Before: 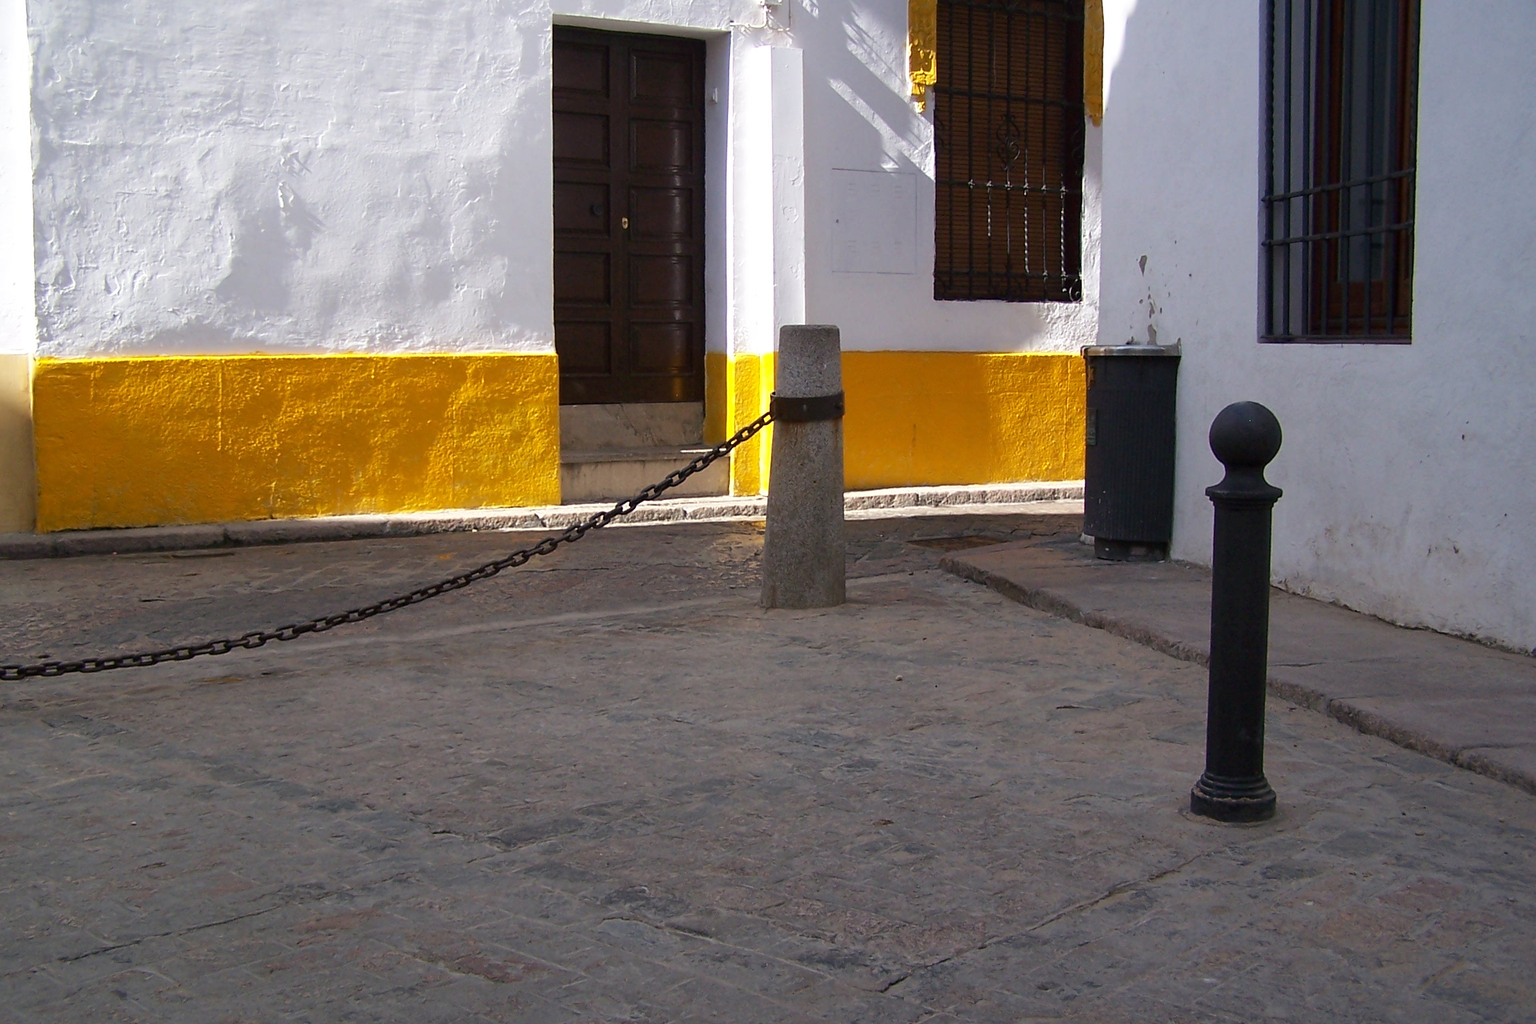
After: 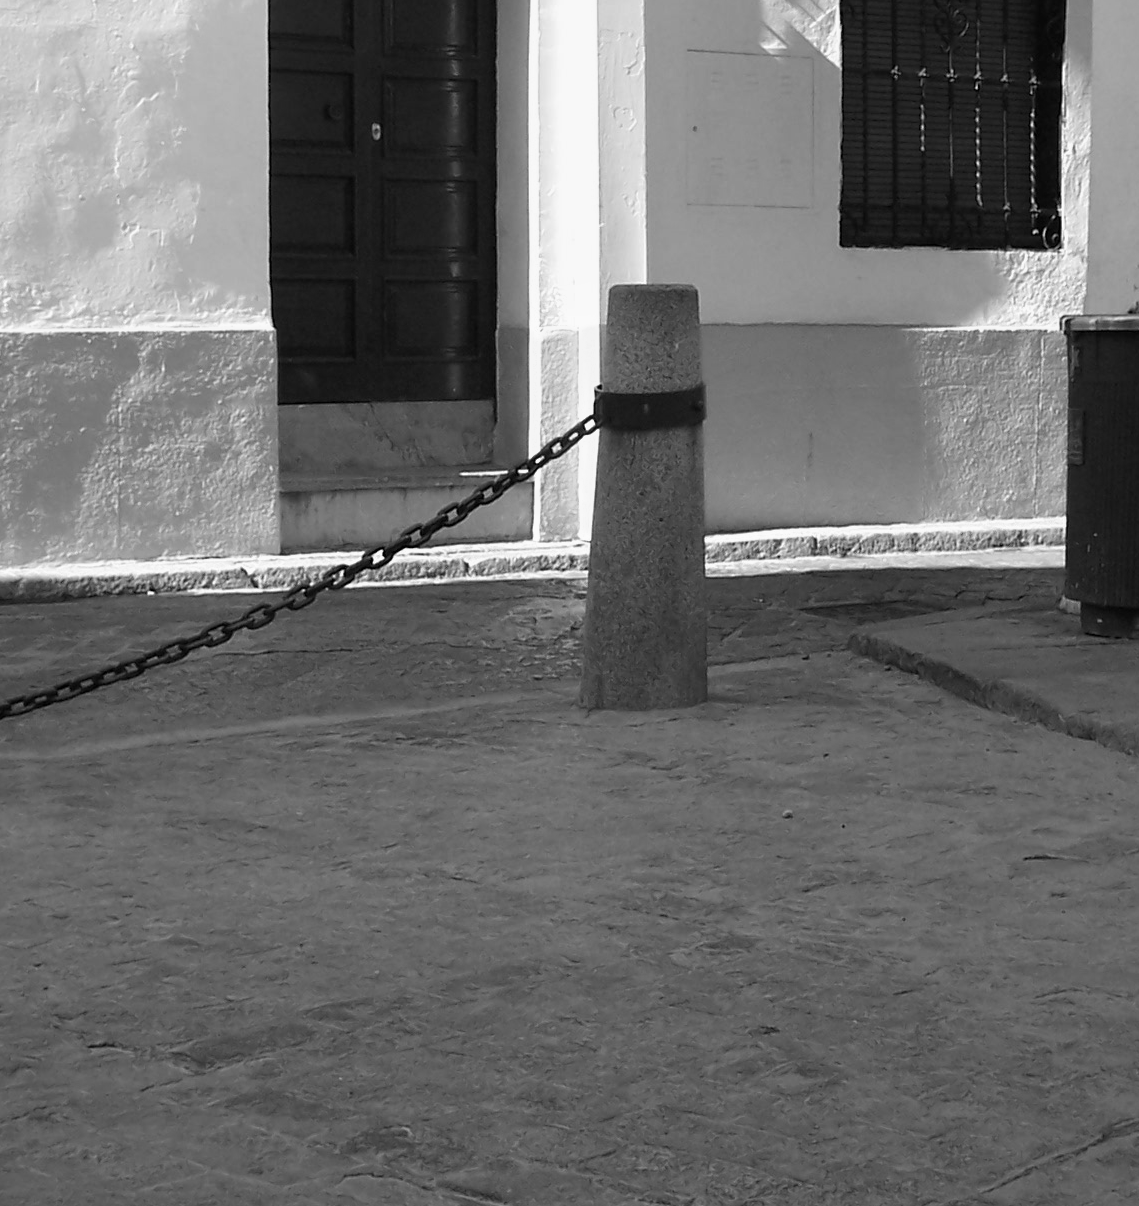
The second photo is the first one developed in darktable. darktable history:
color correction: highlights a* -4.18, highlights b* -10.81
crop and rotate: angle 0.02°, left 24.353%, top 13.219%, right 26.156%, bottom 8.224%
monochrome: a -6.99, b 35.61, size 1.4
